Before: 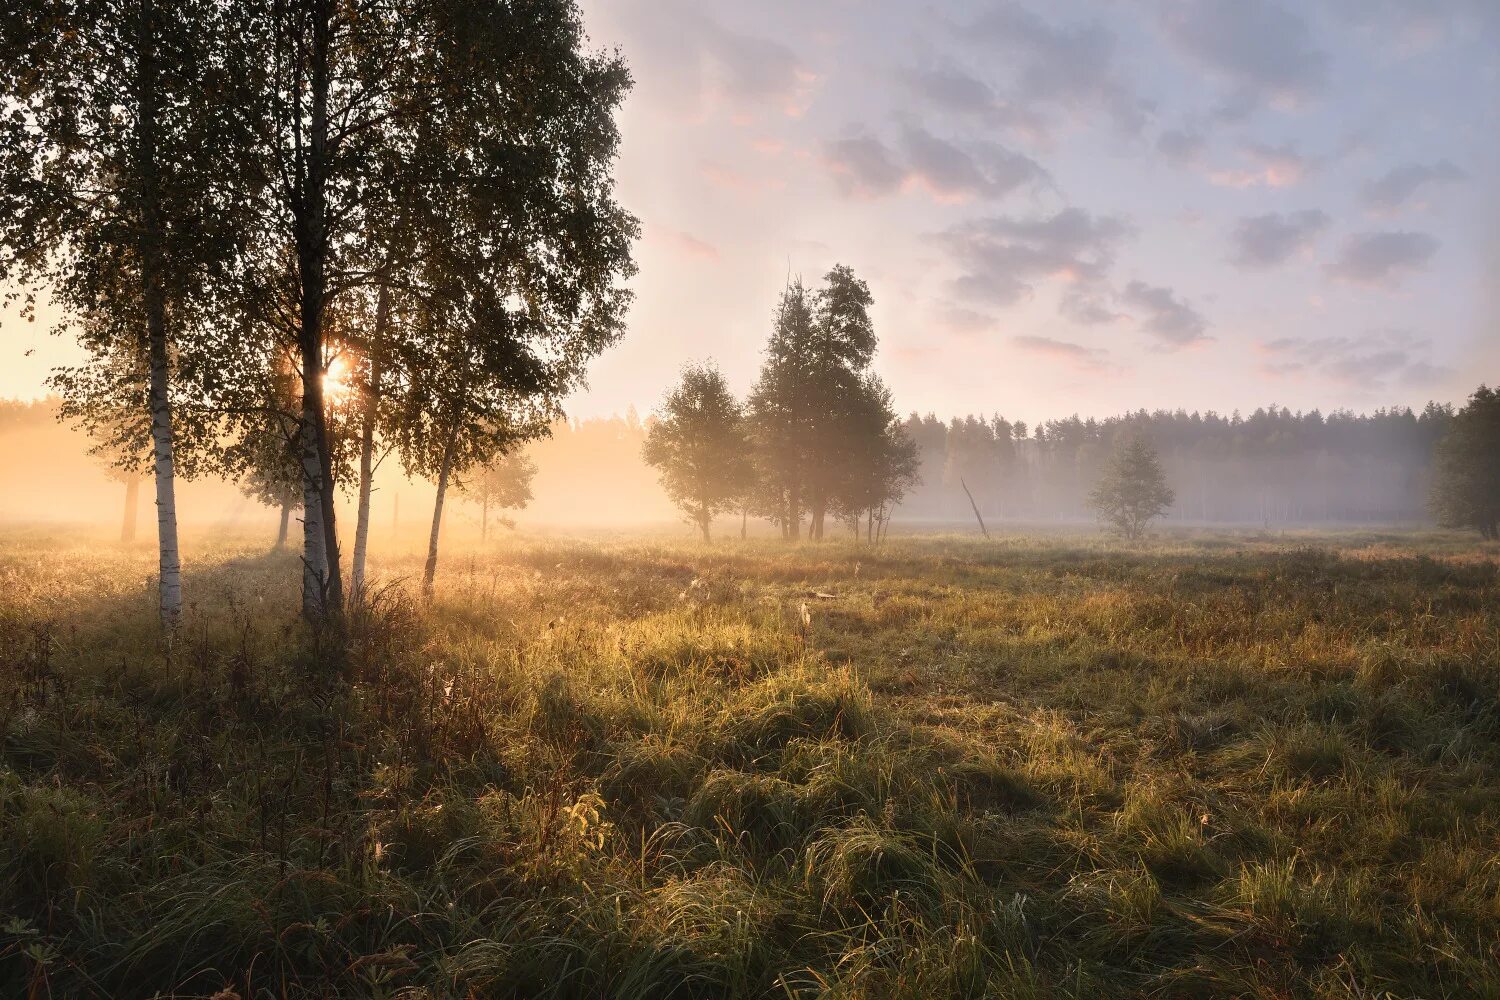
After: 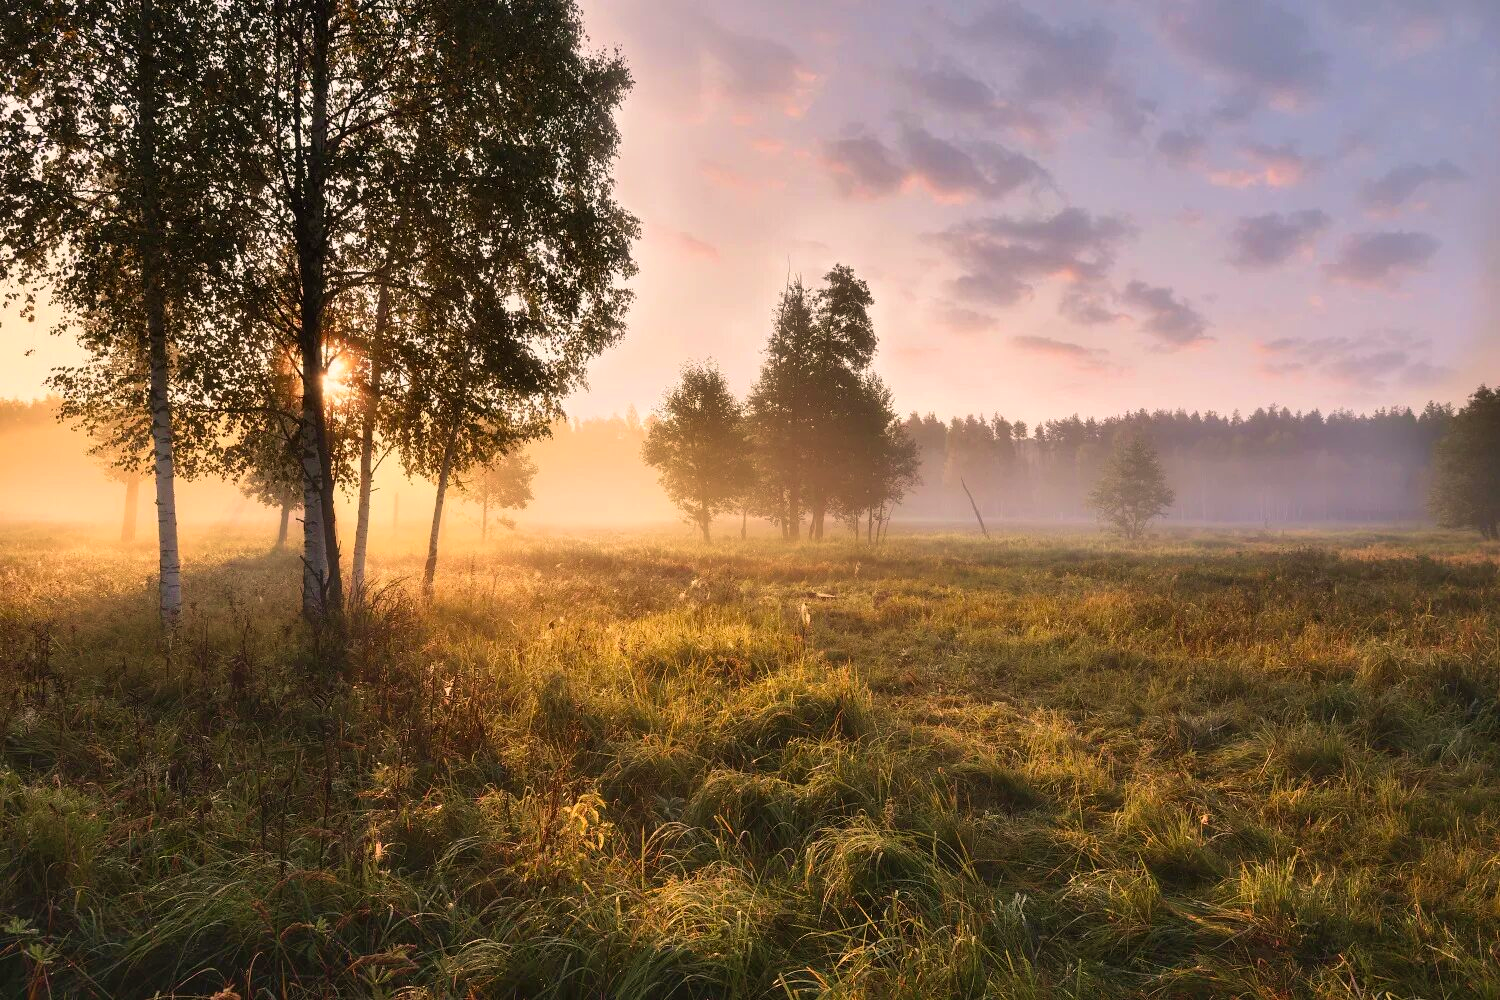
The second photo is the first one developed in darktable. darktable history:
velvia: on, module defaults
color correction: highlights a* 3.24, highlights b* 2.14, saturation 1.19
shadows and highlights: low approximation 0.01, soften with gaussian
